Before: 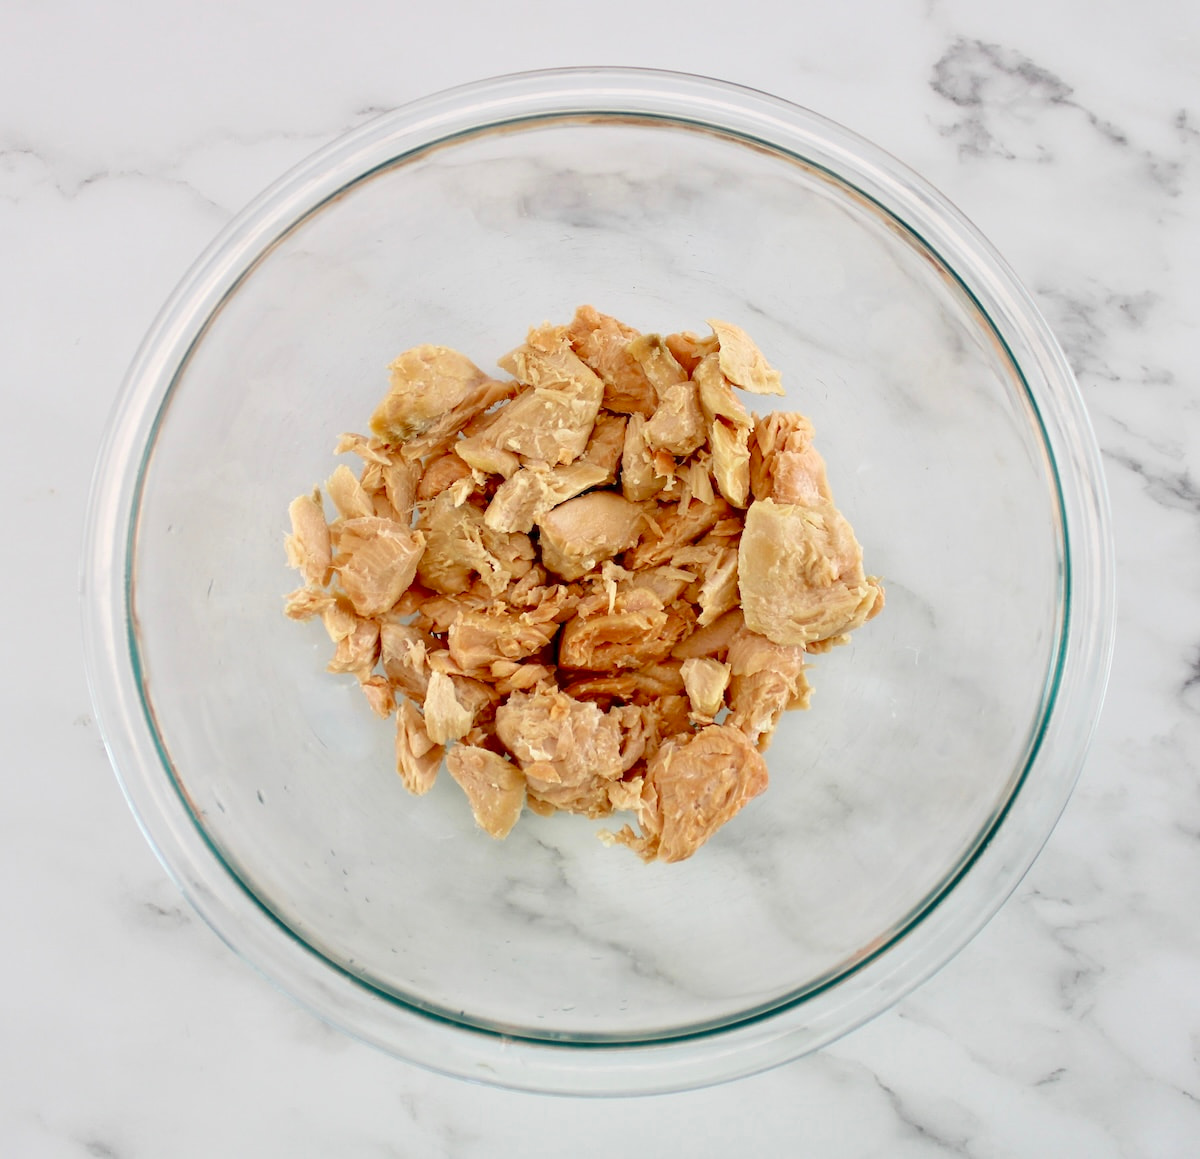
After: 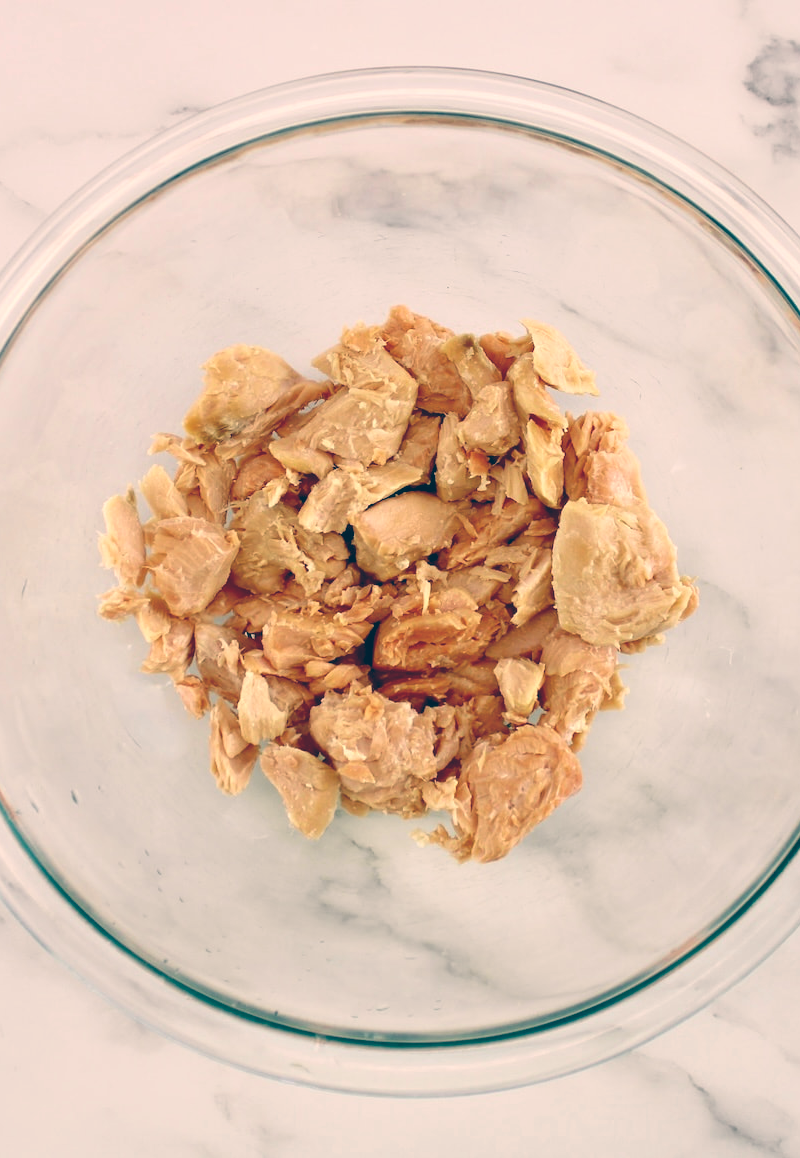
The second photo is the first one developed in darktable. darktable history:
crop and rotate: left 15.546%, right 17.787%
color balance: lift [1.006, 0.985, 1.002, 1.015], gamma [1, 0.953, 1.008, 1.047], gain [1.076, 1.13, 1.004, 0.87]
